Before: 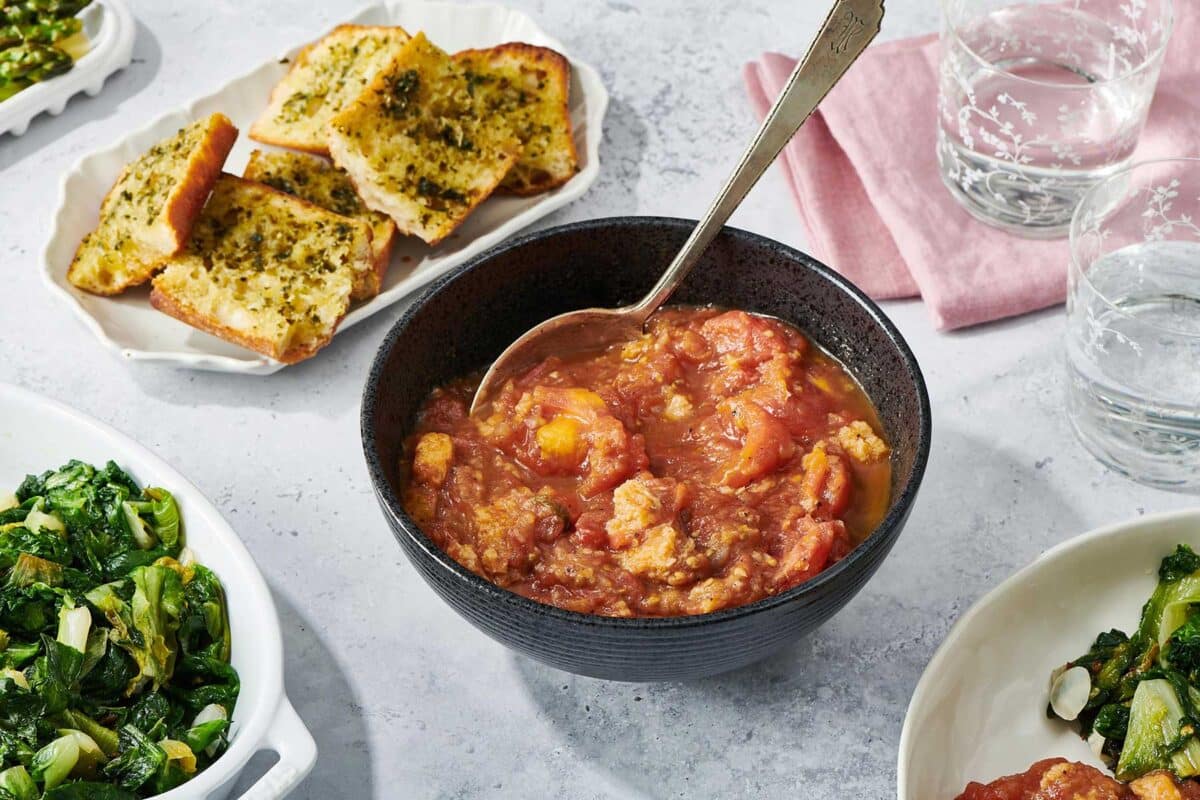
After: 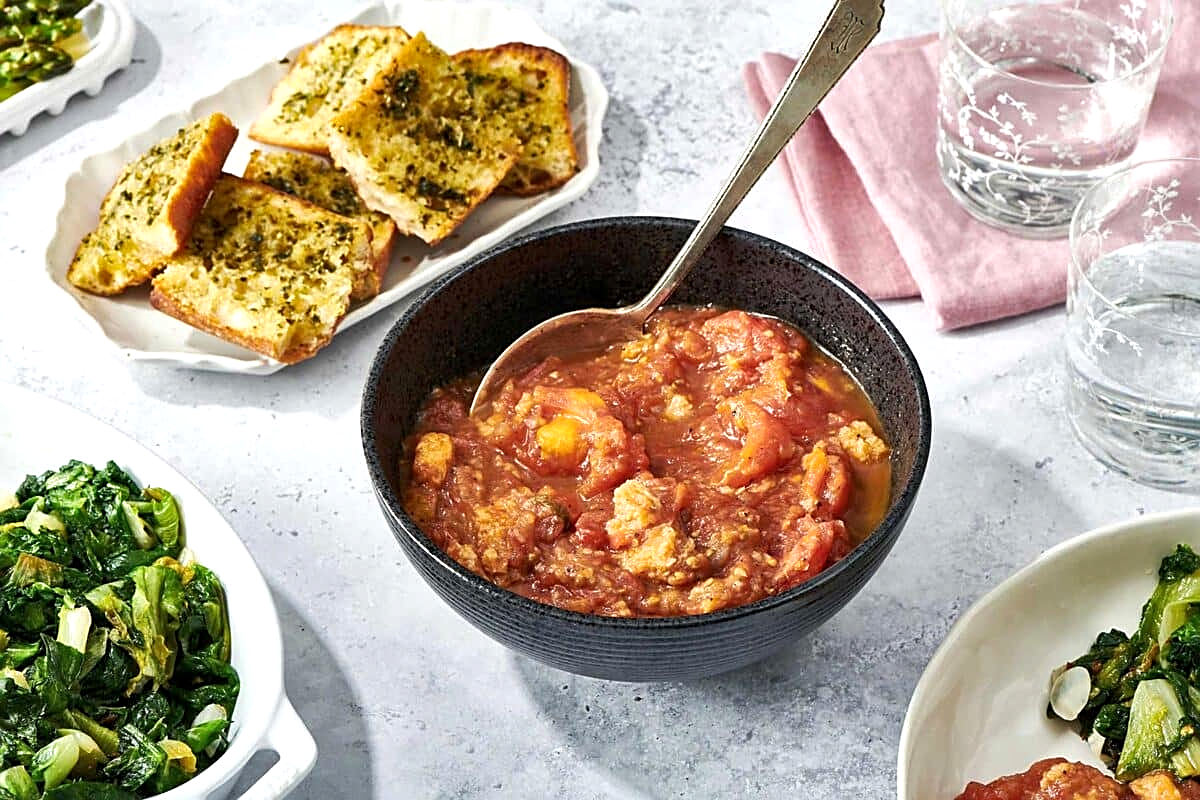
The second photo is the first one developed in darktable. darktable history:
exposure: exposure 0.298 EV, compensate highlight preservation false
sharpen: amount 0.568
shadows and highlights: shadows 29.19, highlights -28.84, highlights color adjustment 0.493%, low approximation 0.01, soften with gaussian
local contrast: highlights 106%, shadows 99%, detail 119%, midtone range 0.2
